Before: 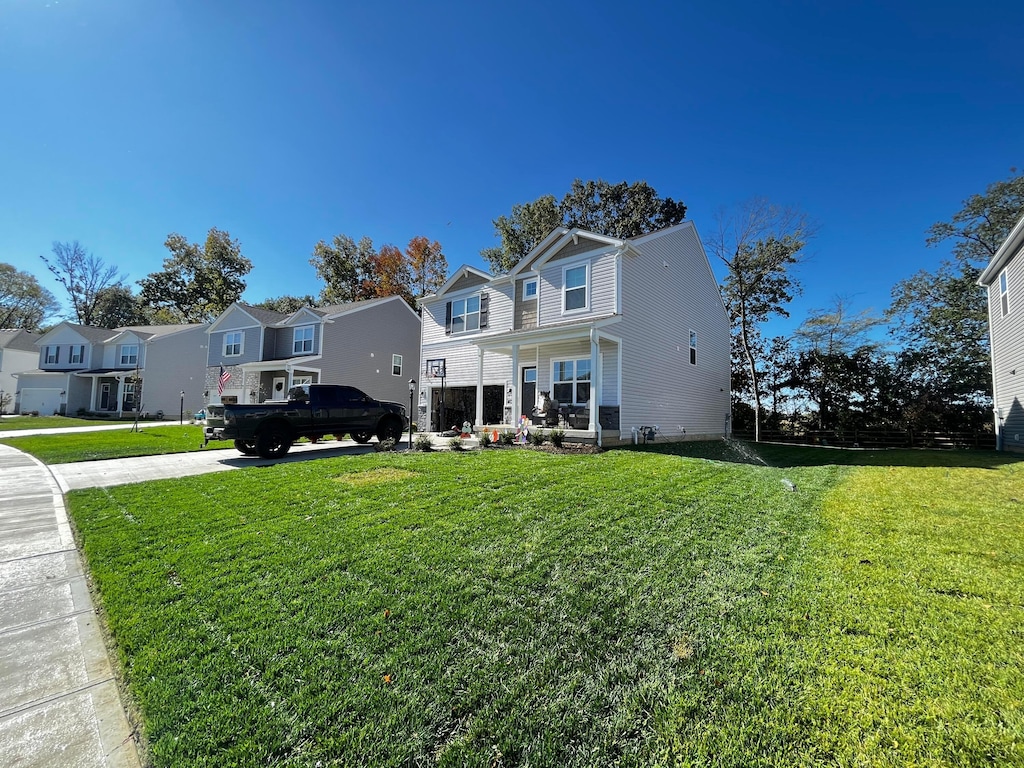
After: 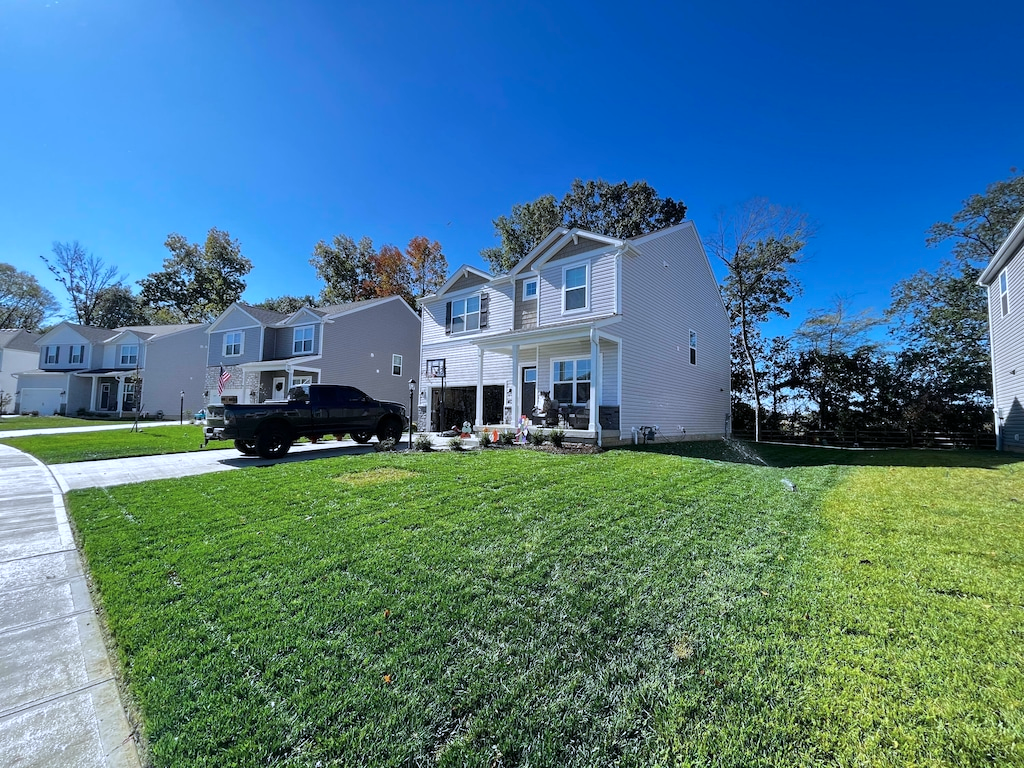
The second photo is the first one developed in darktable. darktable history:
color calibration: illuminant custom, x 0.371, y 0.381, temperature 4283.28 K
